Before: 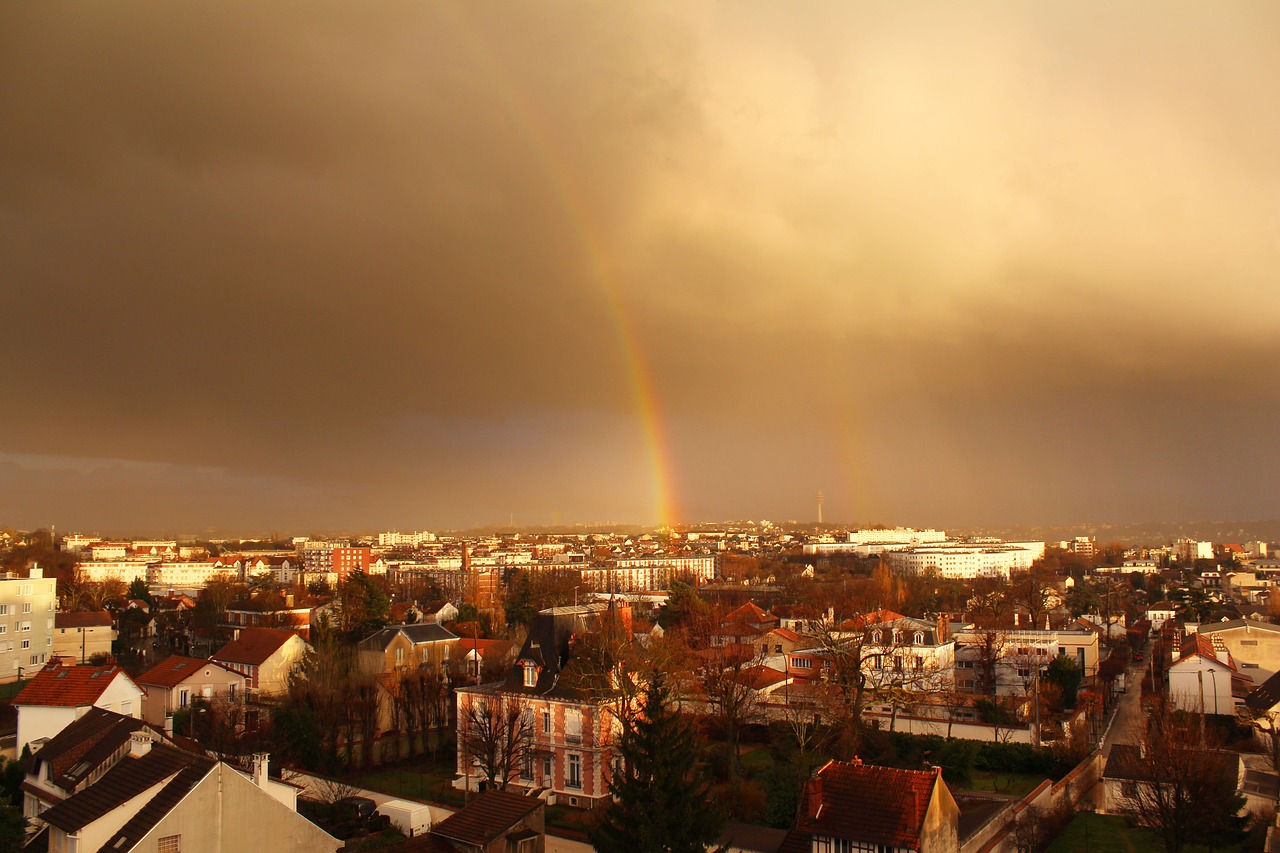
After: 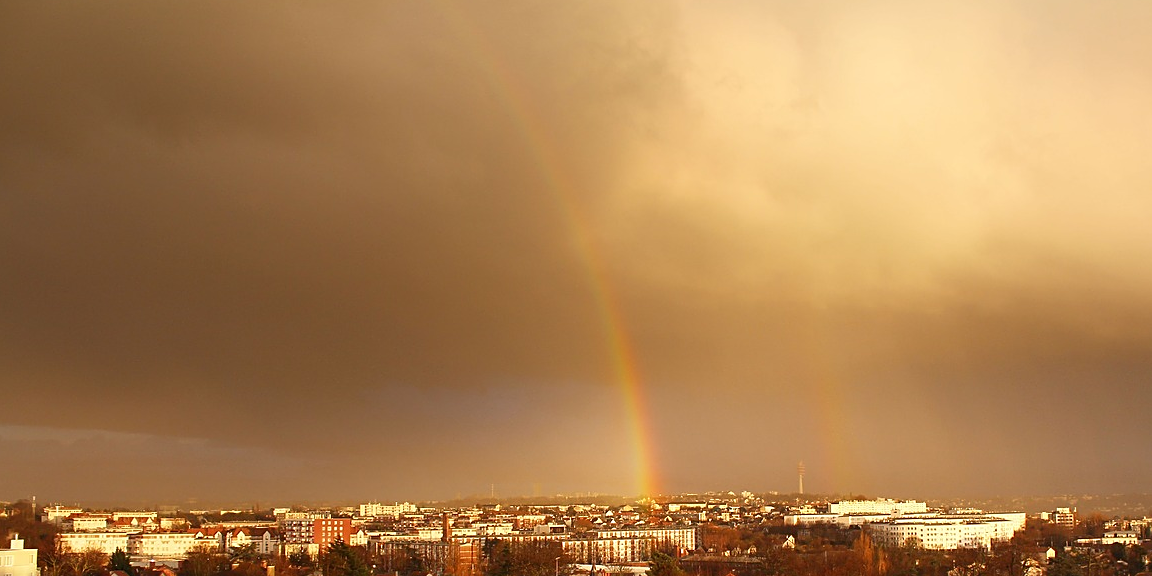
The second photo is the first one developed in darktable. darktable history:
sharpen: on, module defaults
crop: left 1.509%, top 3.452%, right 7.696%, bottom 28.452%
